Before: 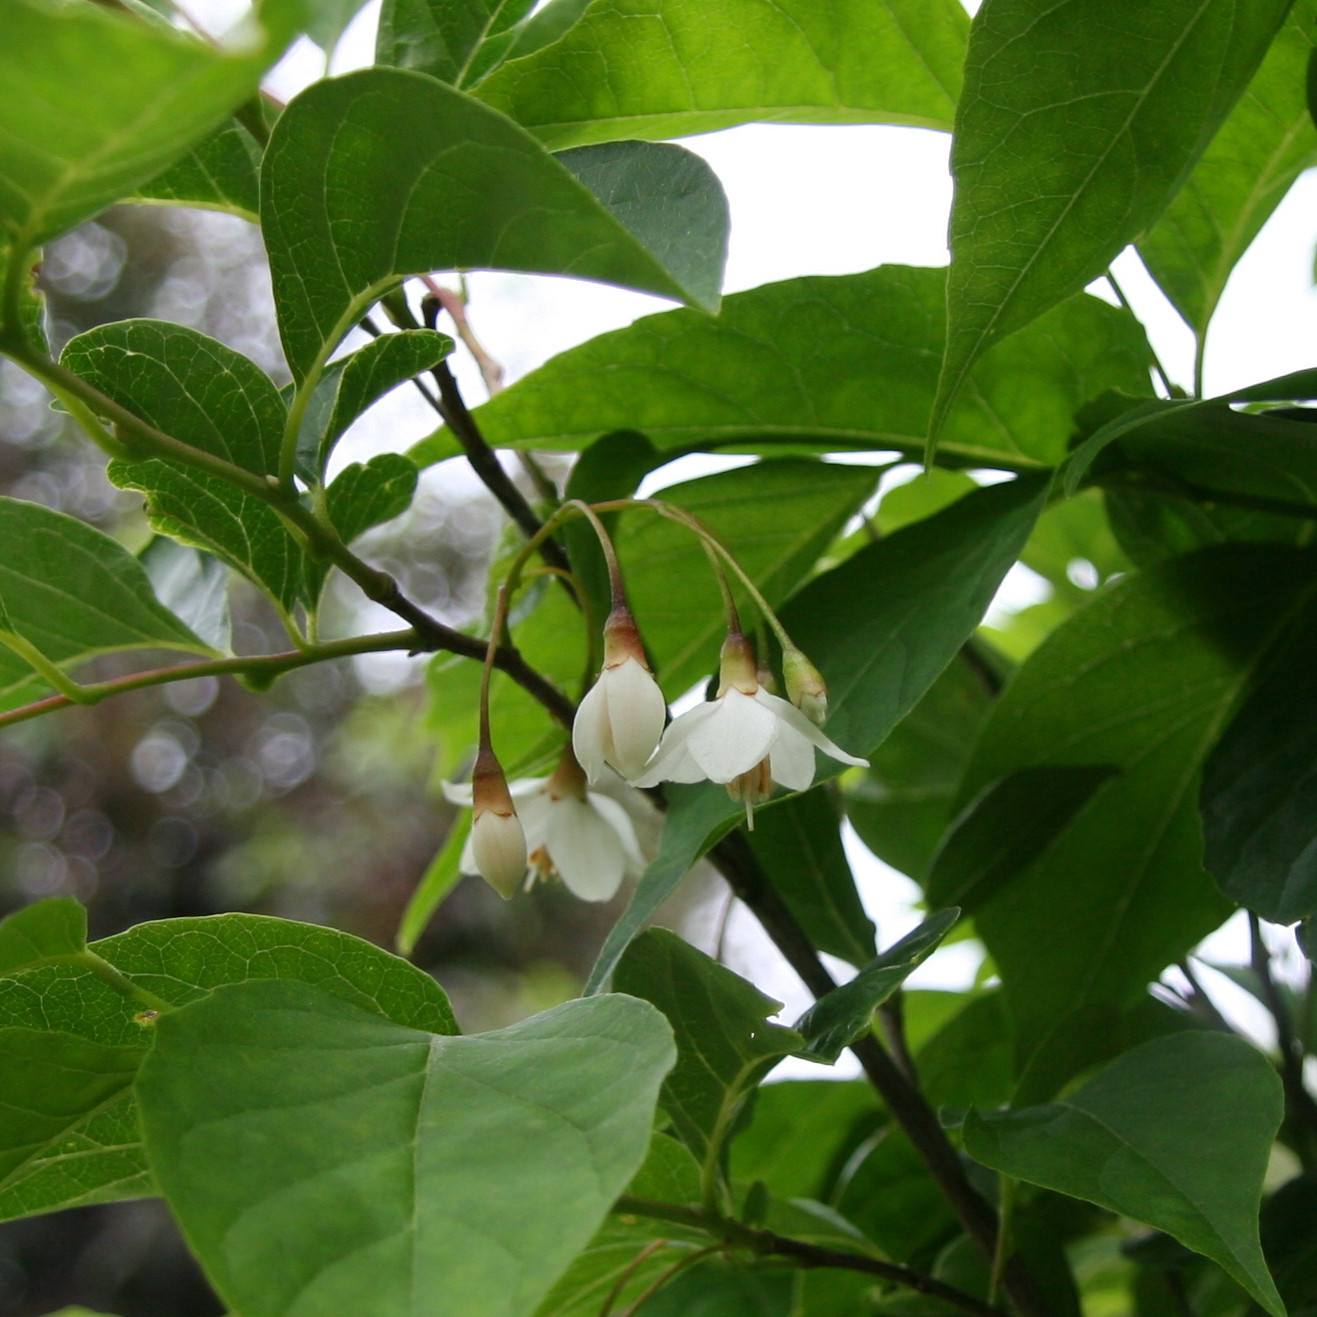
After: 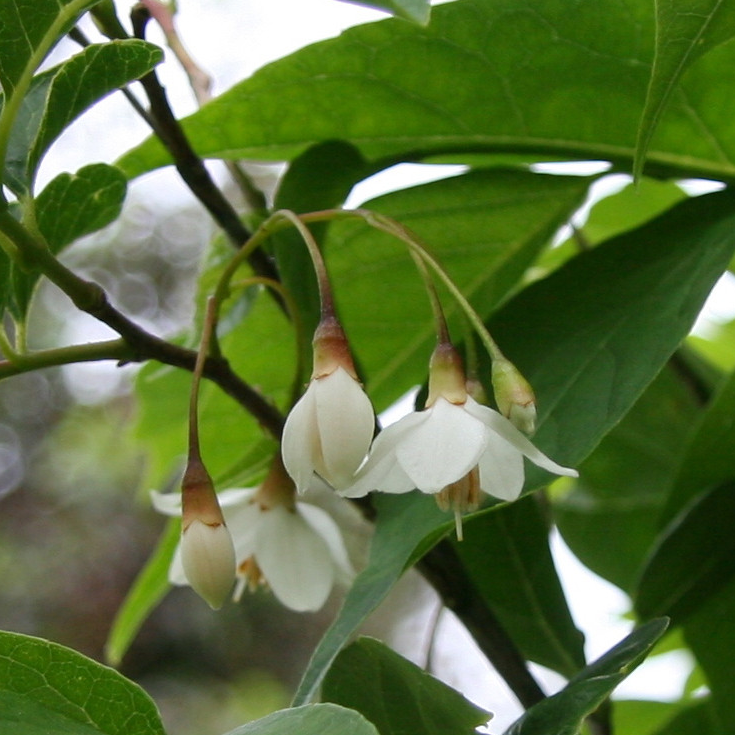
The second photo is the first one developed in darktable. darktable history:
crop and rotate: left 22.13%, top 22.054%, right 22.026%, bottom 22.102%
rotate and perspective: automatic cropping original format, crop left 0, crop top 0
